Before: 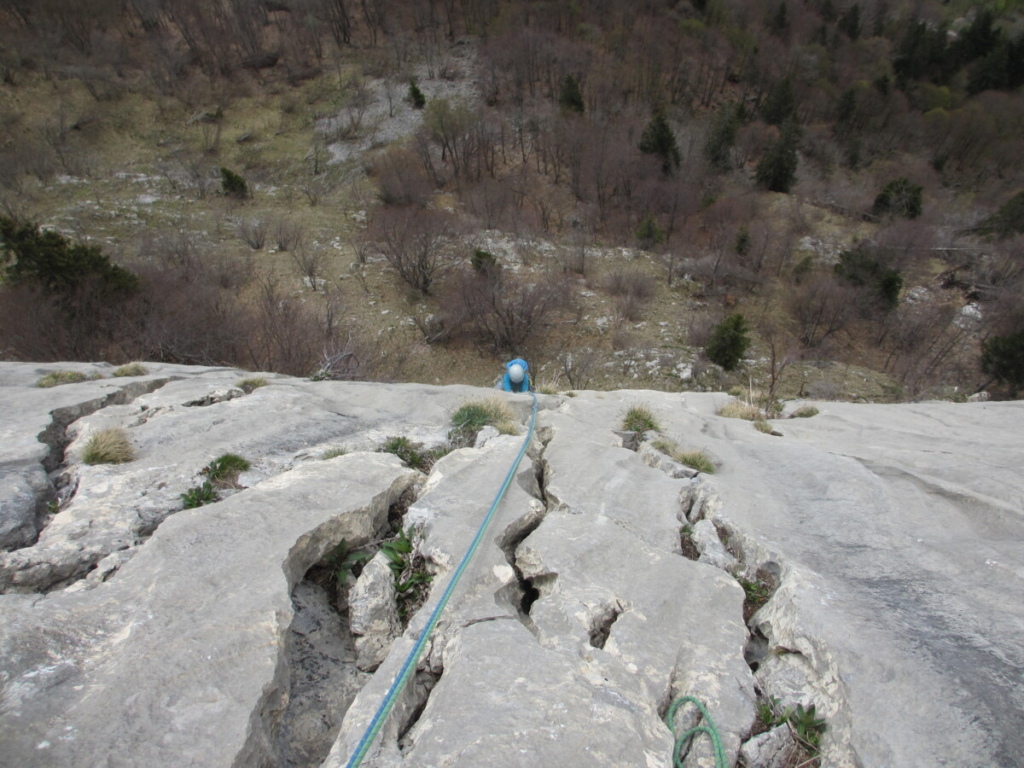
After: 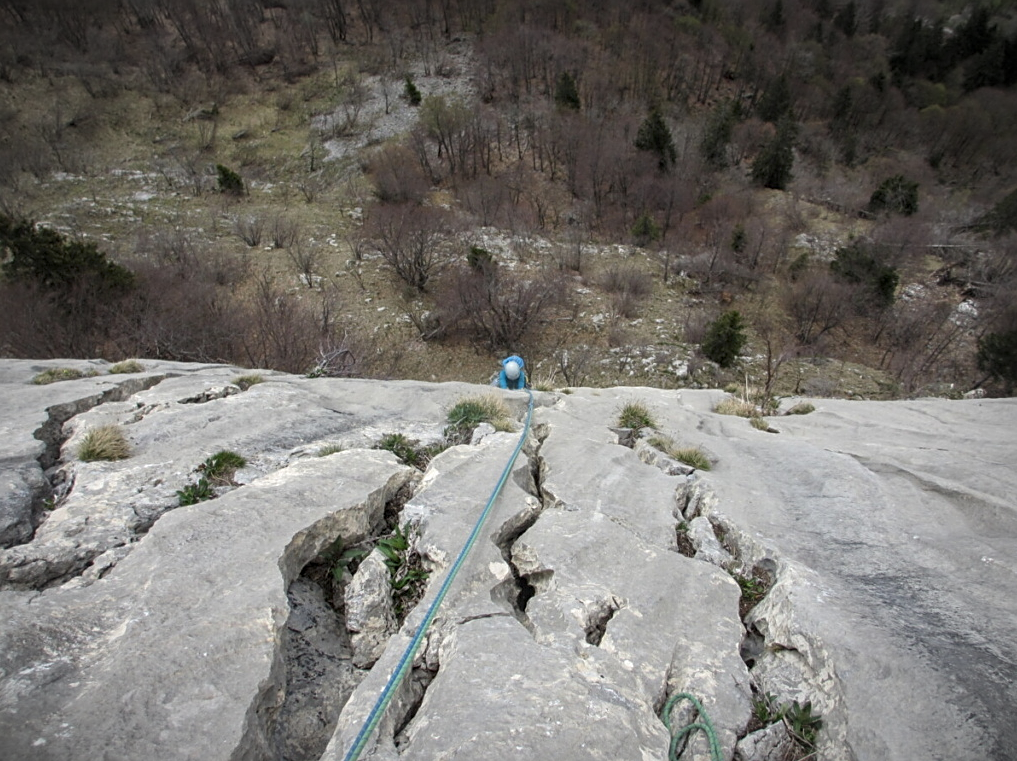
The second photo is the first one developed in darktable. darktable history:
crop: left 0.434%, top 0.485%, right 0.244%, bottom 0.386%
sharpen: on, module defaults
local contrast: on, module defaults
vignetting: fall-off radius 70%, automatic ratio true
